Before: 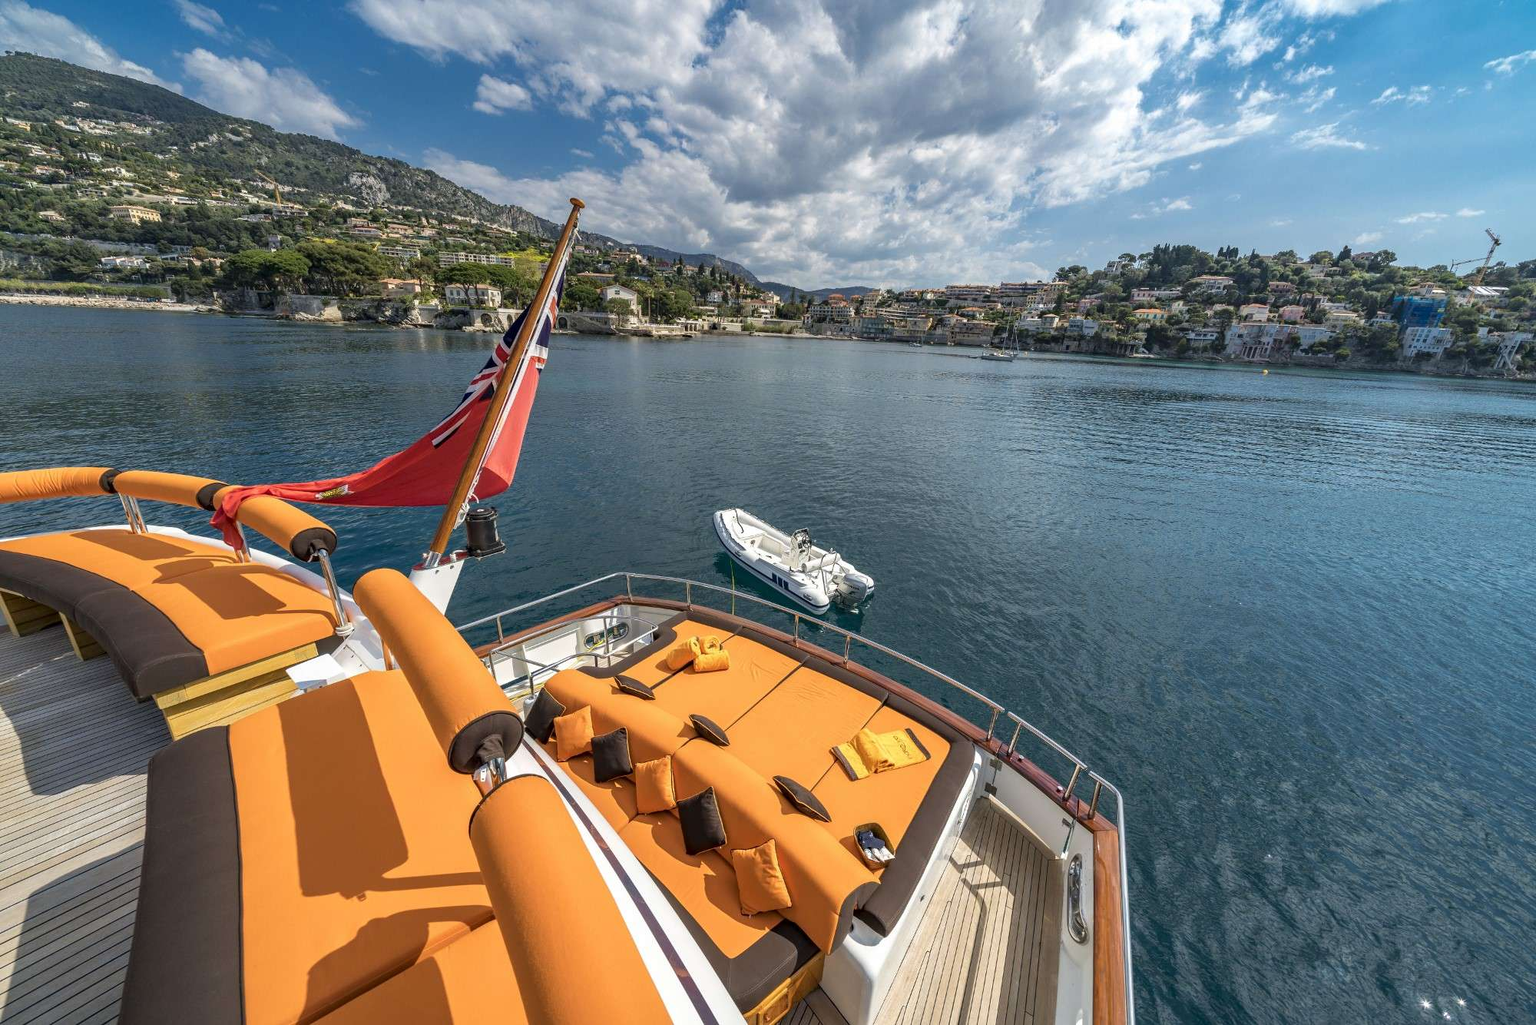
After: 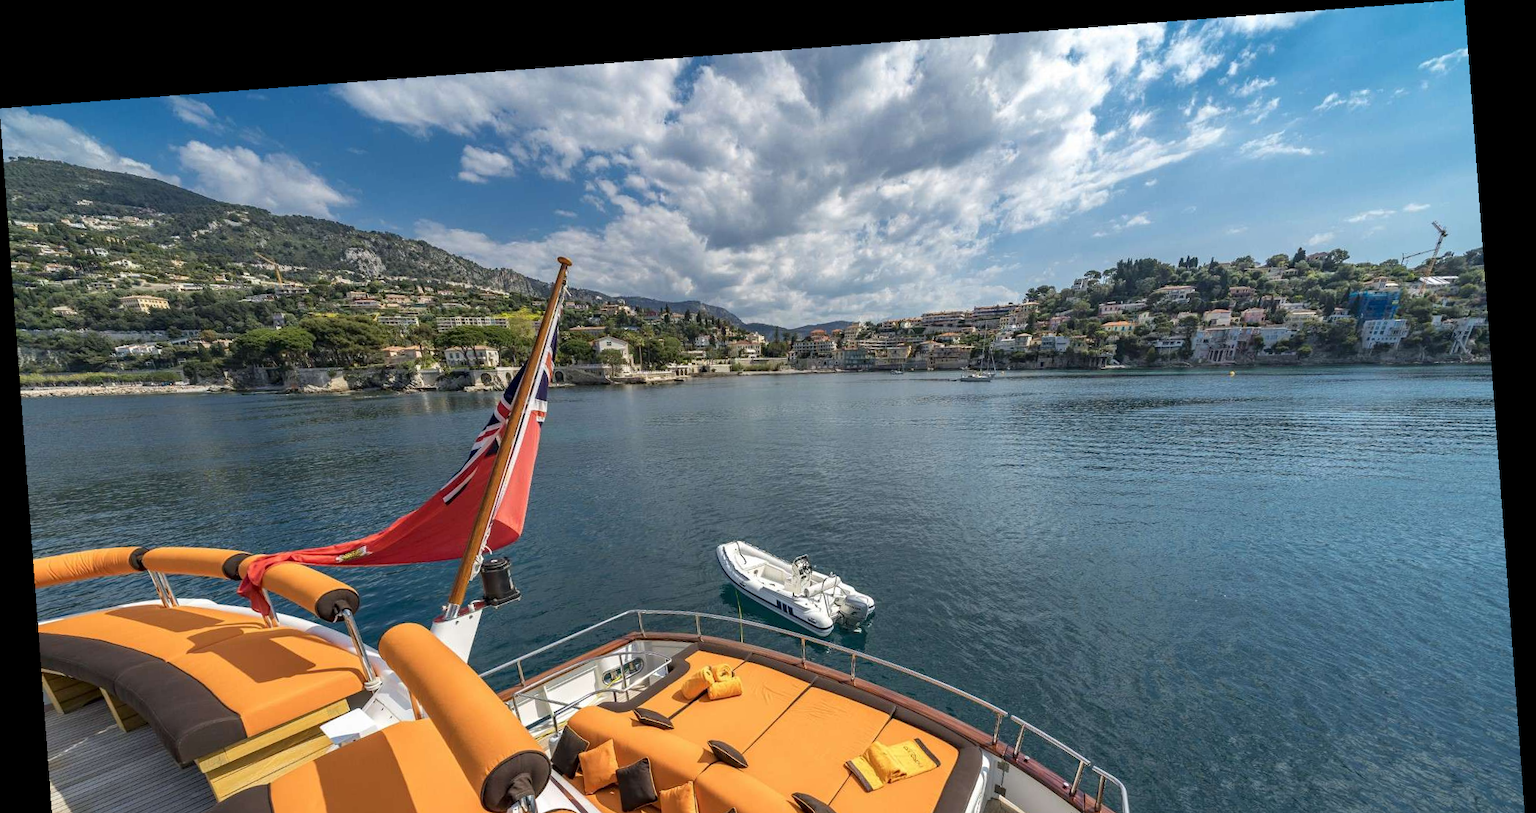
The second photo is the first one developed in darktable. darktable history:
crop: bottom 24.988%
rotate and perspective: rotation -4.25°, automatic cropping off
